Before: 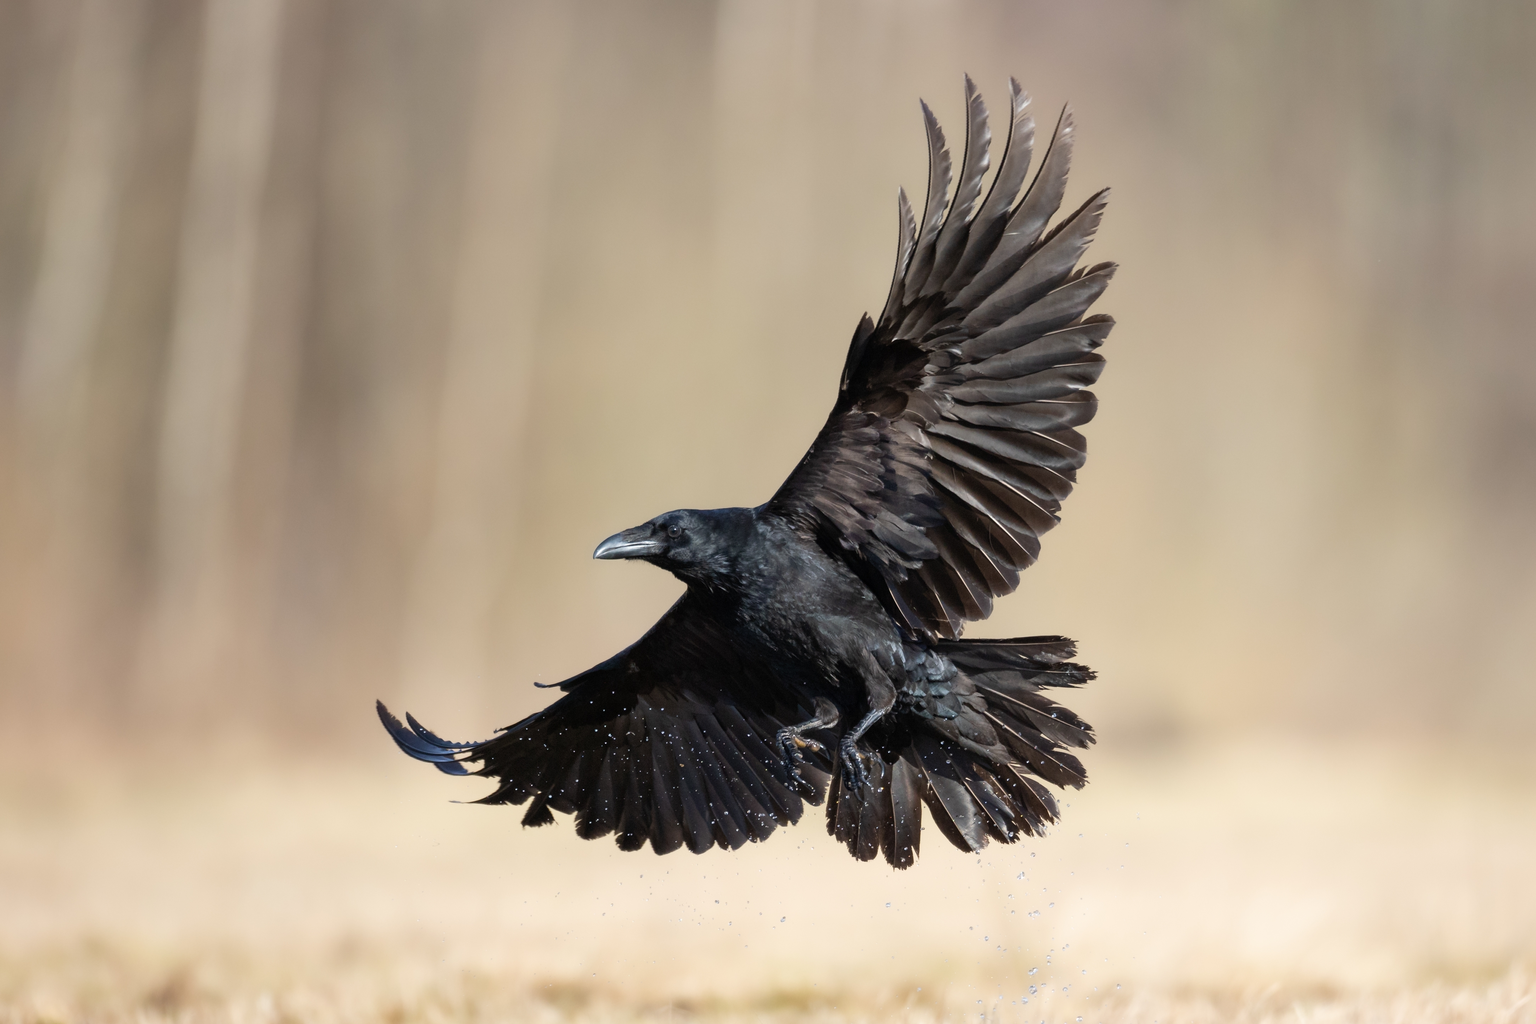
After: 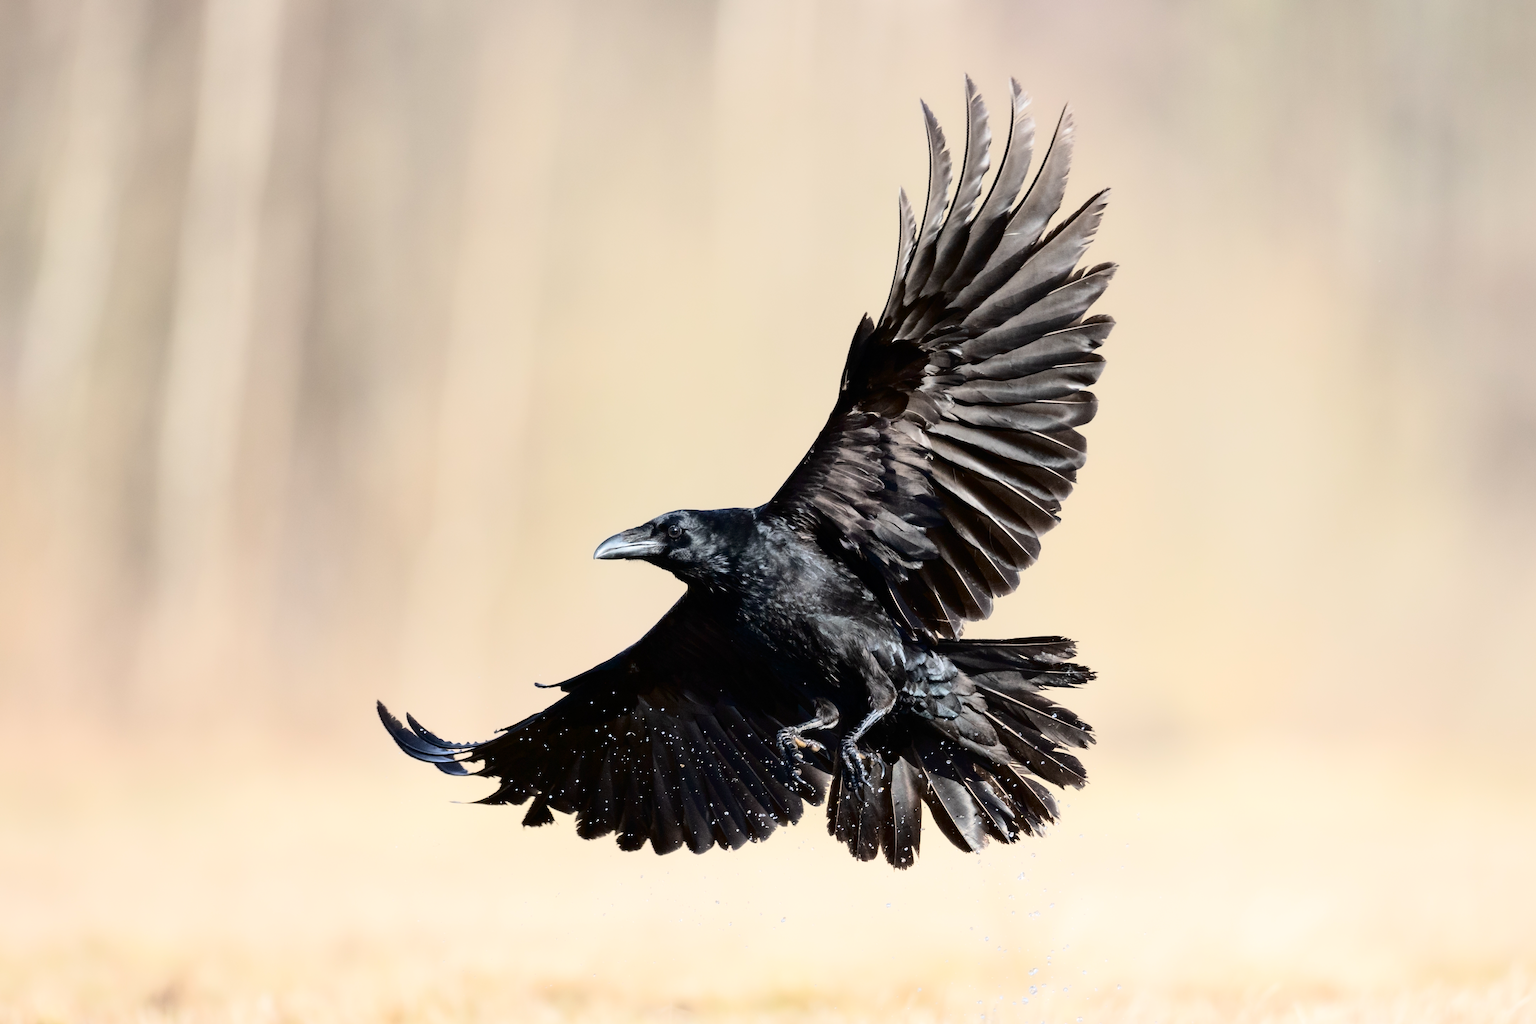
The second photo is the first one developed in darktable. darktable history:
tone curve: curves: ch0 [(0, 0) (0.003, 0.001) (0.011, 0.004) (0.025, 0.008) (0.044, 0.015) (0.069, 0.022) (0.1, 0.031) (0.136, 0.052) (0.177, 0.101) (0.224, 0.181) (0.277, 0.289) (0.335, 0.418) (0.399, 0.541) (0.468, 0.65) (0.543, 0.739) (0.623, 0.817) (0.709, 0.882) (0.801, 0.919) (0.898, 0.958) (1, 1)], color space Lab, independent channels, preserve colors none
